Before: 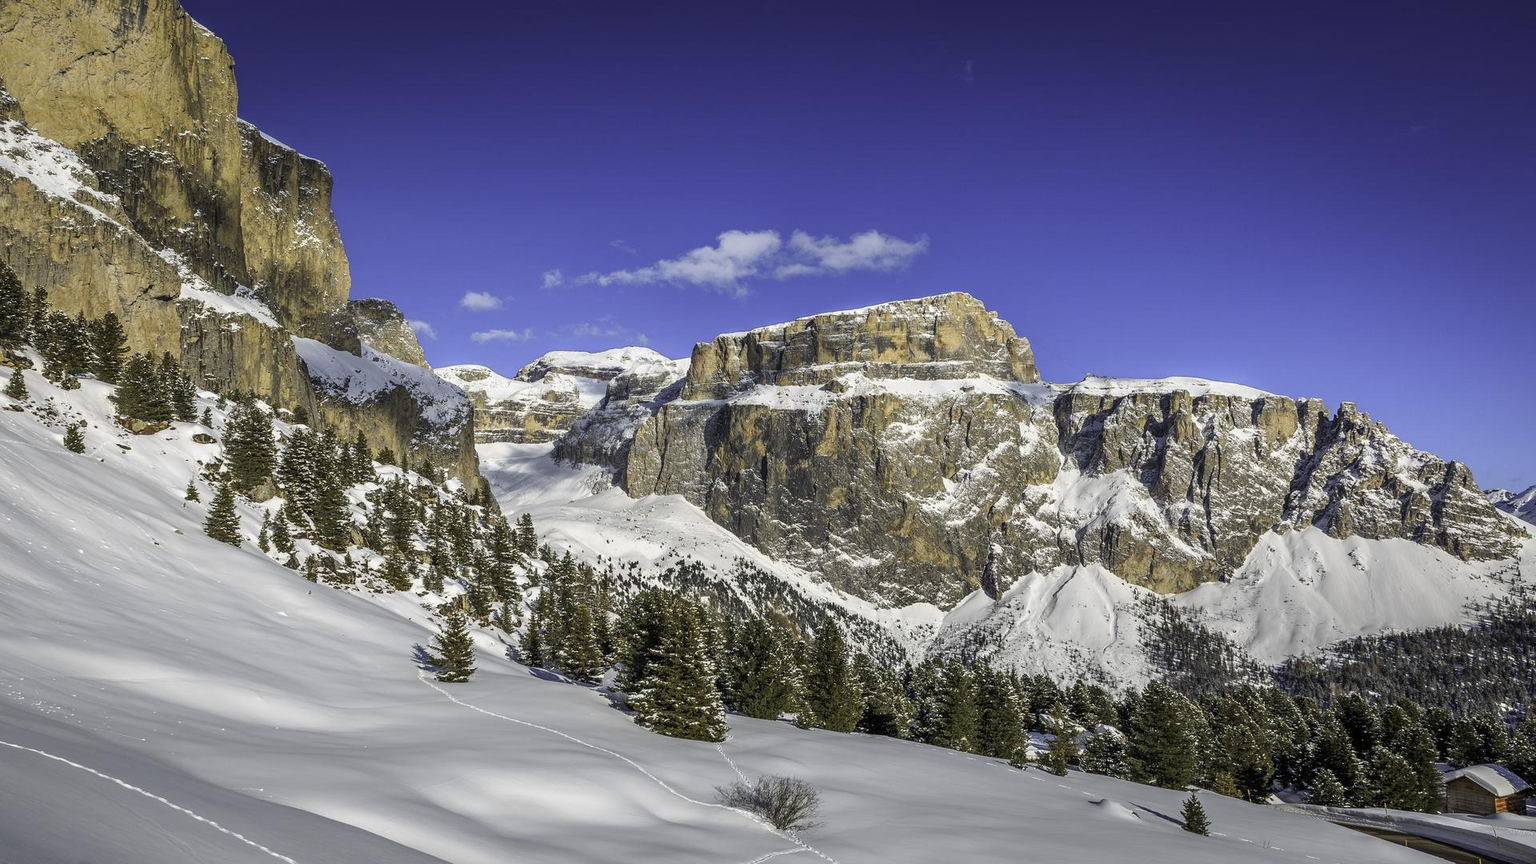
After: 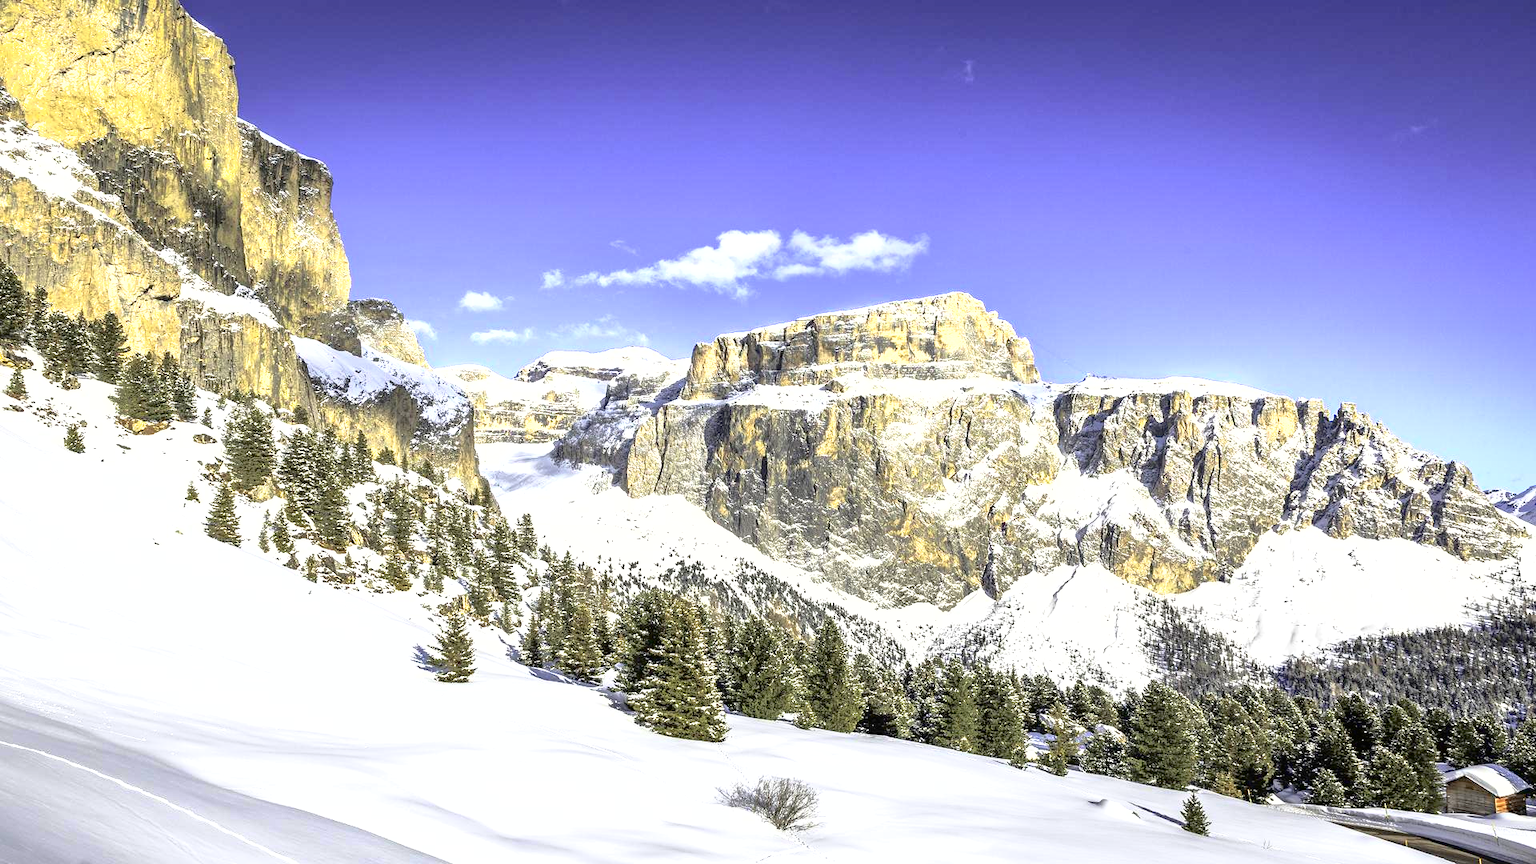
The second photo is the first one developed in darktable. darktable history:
exposure: black level correction 0, exposure 1.615 EV, compensate highlight preservation false
tone curve: curves: ch0 [(0, 0) (0.003, 0.003) (0.011, 0.005) (0.025, 0.008) (0.044, 0.012) (0.069, 0.02) (0.1, 0.031) (0.136, 0.047) (0.177, 0.088) (0.224, 0.141) (0.277, 0.222) (0.335, 0.32) (0.399, 0.425) (0.468, 0.524) (0.543, 0.623) (0.623, 0.716) (0.709, 0.796) (0.801, 0.88) (0.898, 0.959) (1, 1)], color space Lab, independent channels, preserve colors none
shadows and highlights: on, module defaults
